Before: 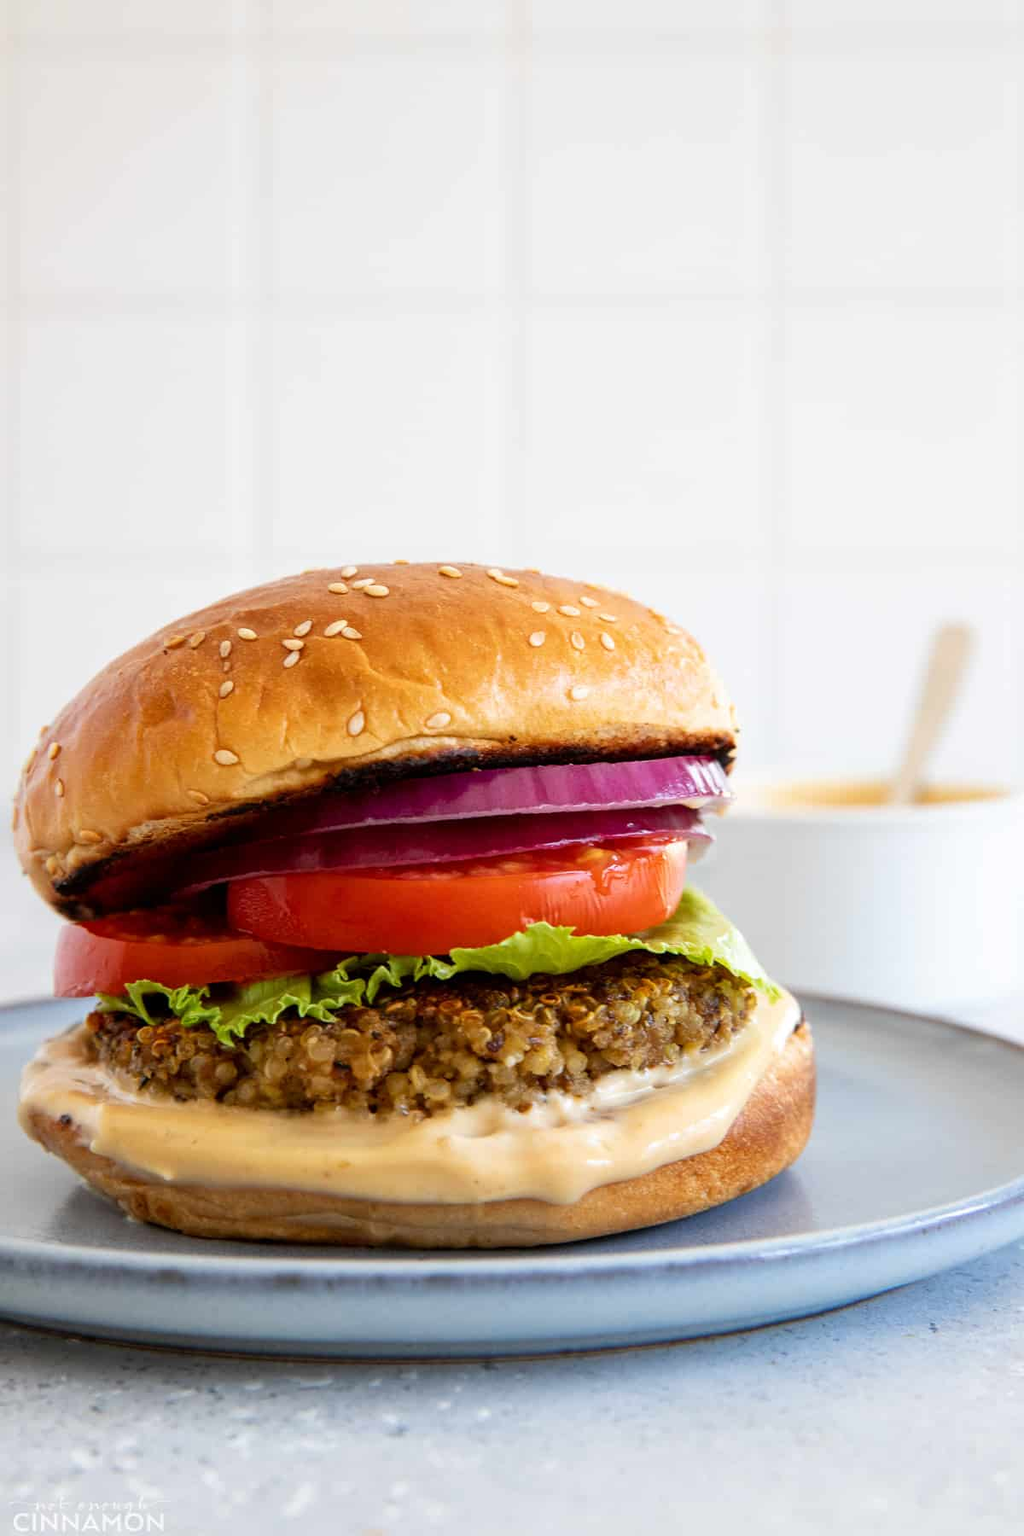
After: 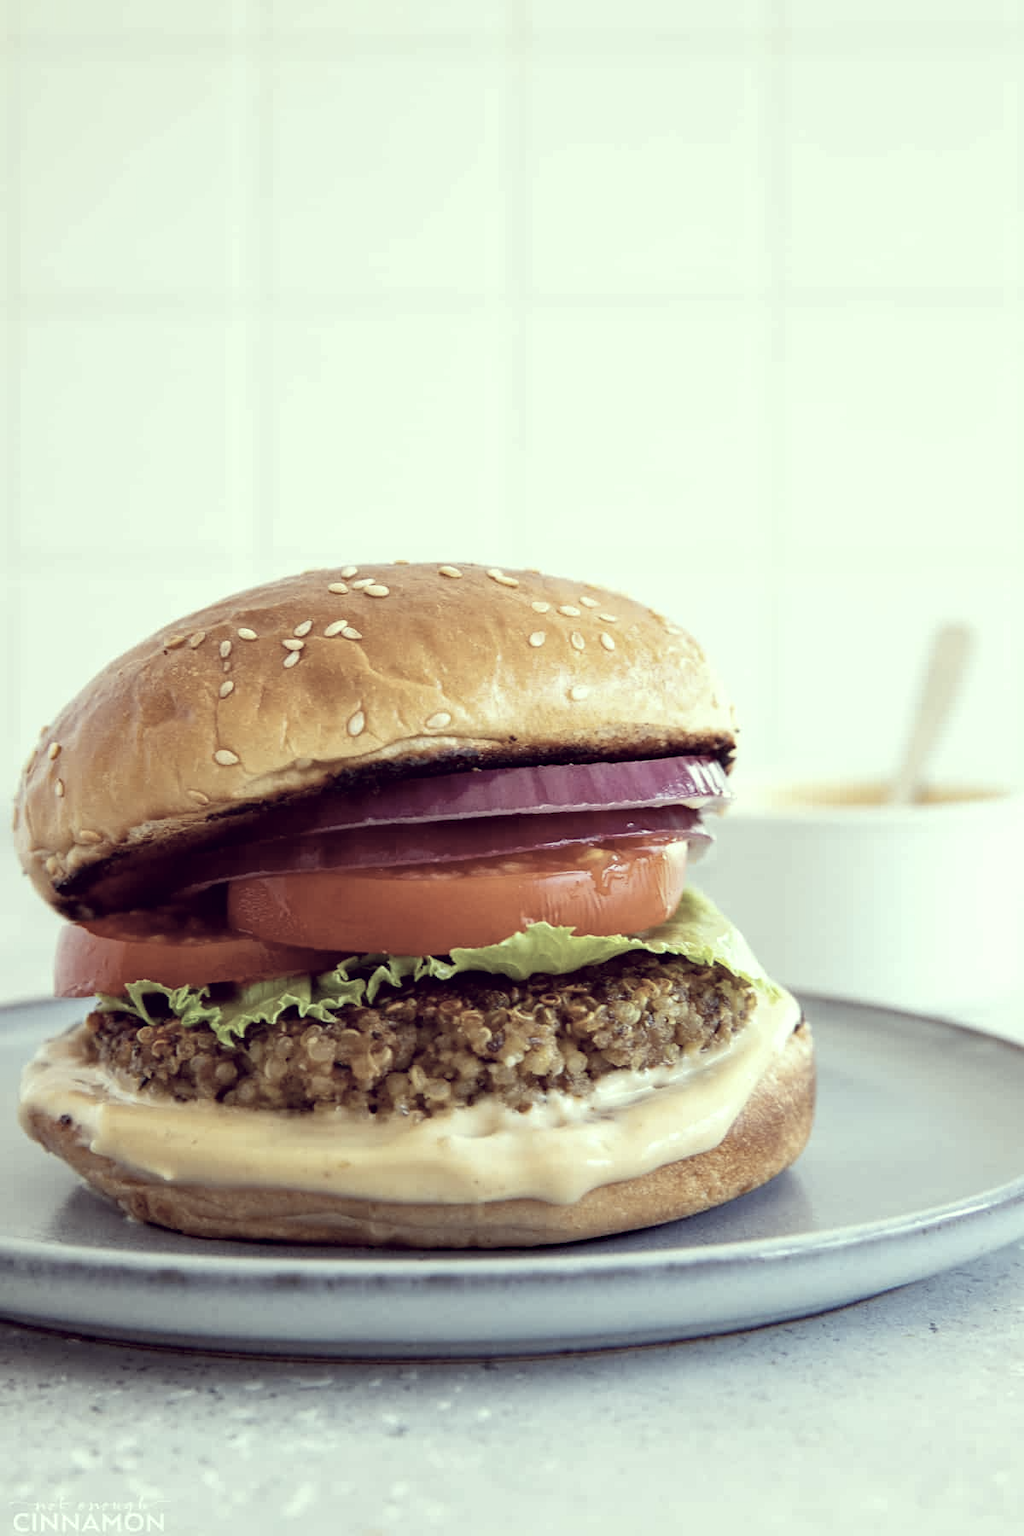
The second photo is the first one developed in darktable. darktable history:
exposure: exposure 0.127 EV, compensate highlight preservation false
haze removal: compatibility mode true, adaptive false
color correction: highlights a* -20.17, highlights b* 20.27, shadows a* 20.03, shadows b* -20.46, saturation 0.43
